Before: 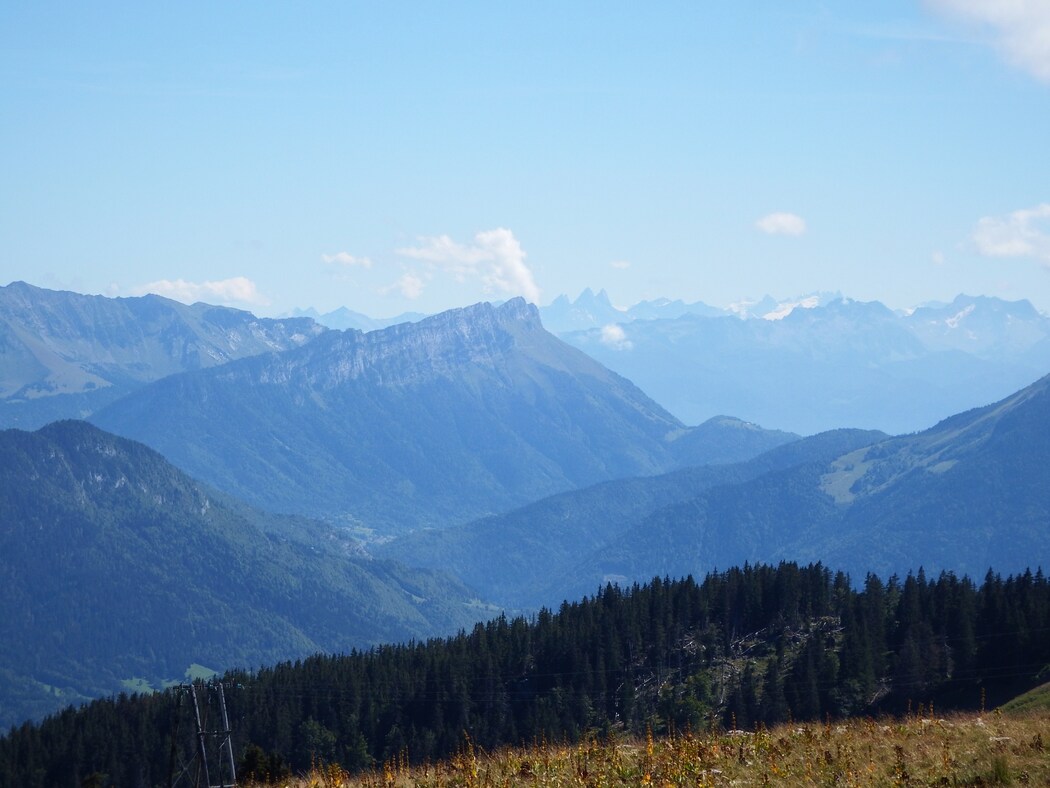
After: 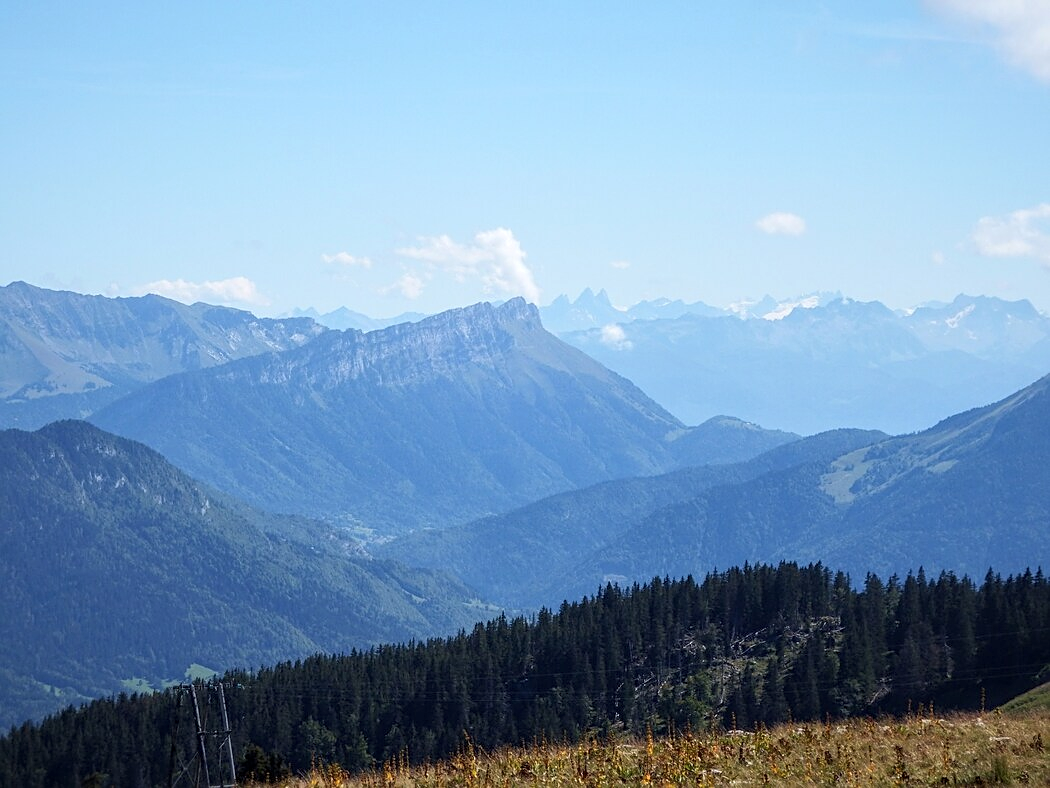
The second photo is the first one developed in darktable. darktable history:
sharpen: amount 0.478
contrast brightness saturation: contrast 0.05, brightness 0.06, saturation 0.01
local contrast: on, module defaults
